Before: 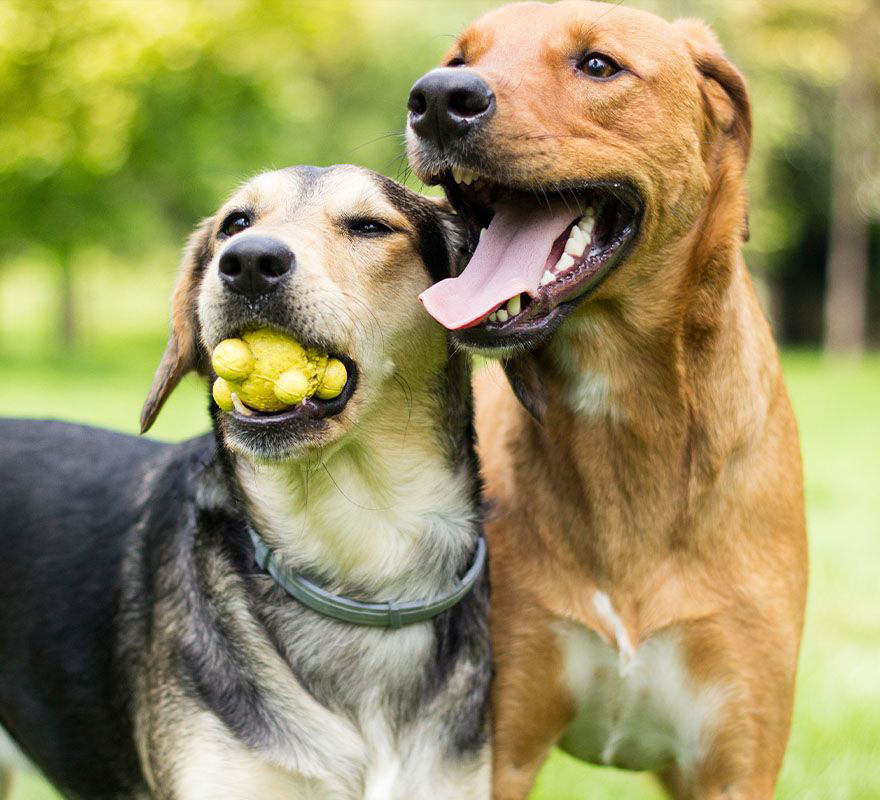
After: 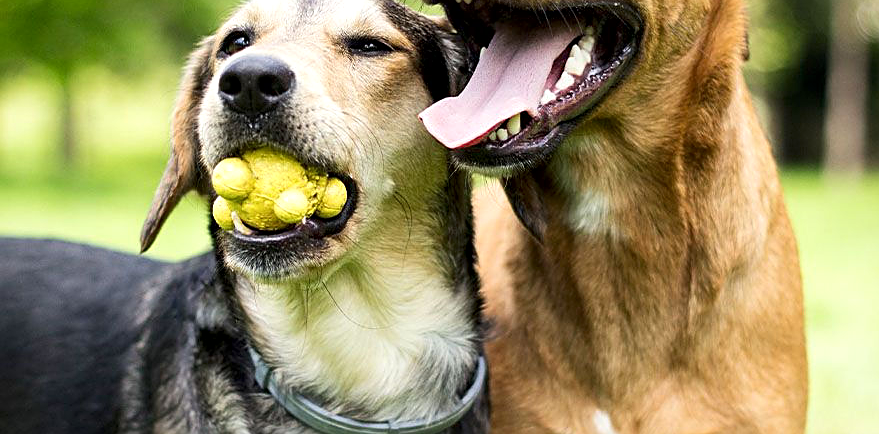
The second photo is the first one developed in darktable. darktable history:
sharpen: on, module defaults
exposure: black level correction 0, compensate highlight preservation false
crop and rotate: top 22.727%, bottom 22.983%
local contrast: mode bilateral grid, contrast 100, coarseness 99, detail 165%, midtone range 0.2
levels: levels [0, 0.492, 0.984]
